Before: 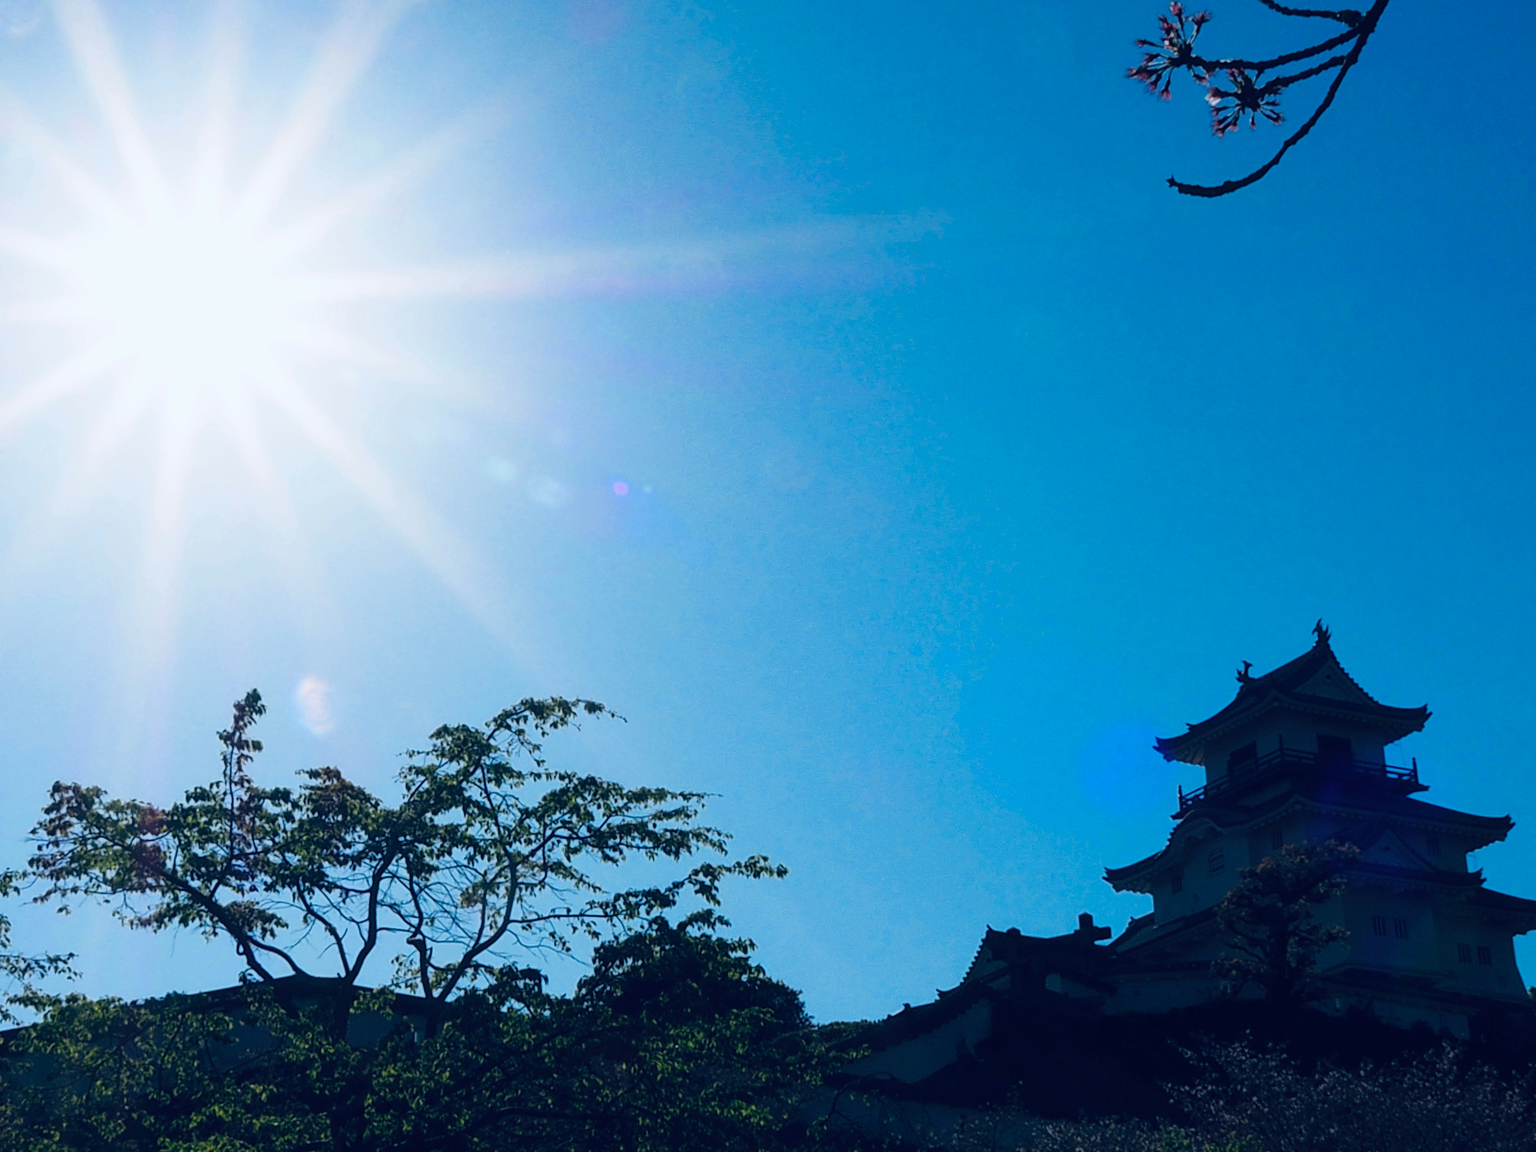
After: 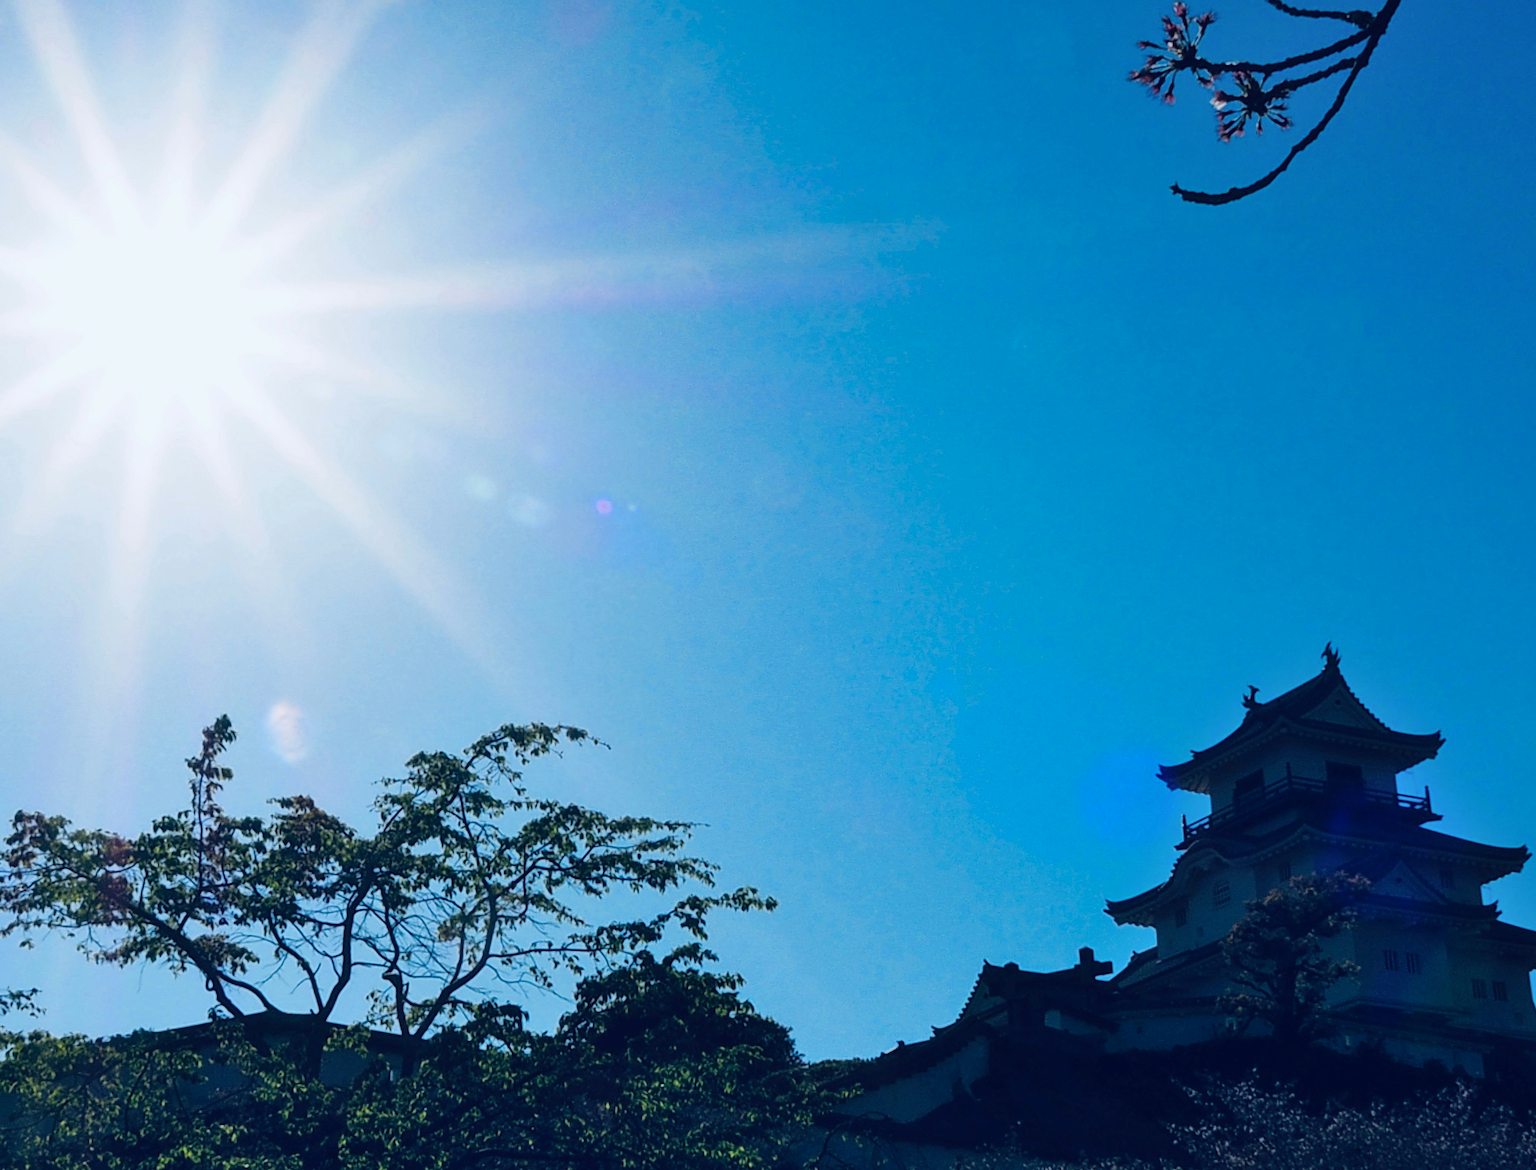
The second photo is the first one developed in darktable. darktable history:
crop and rotate: left 2.522%, right 1.046%, bottom 1.952%
exposure: compensate highlight preservation false
shadows and highlights: shadows 37.23, highlights -27.88, soften with gaussian
levels: levels [0, 0.499, 1]
